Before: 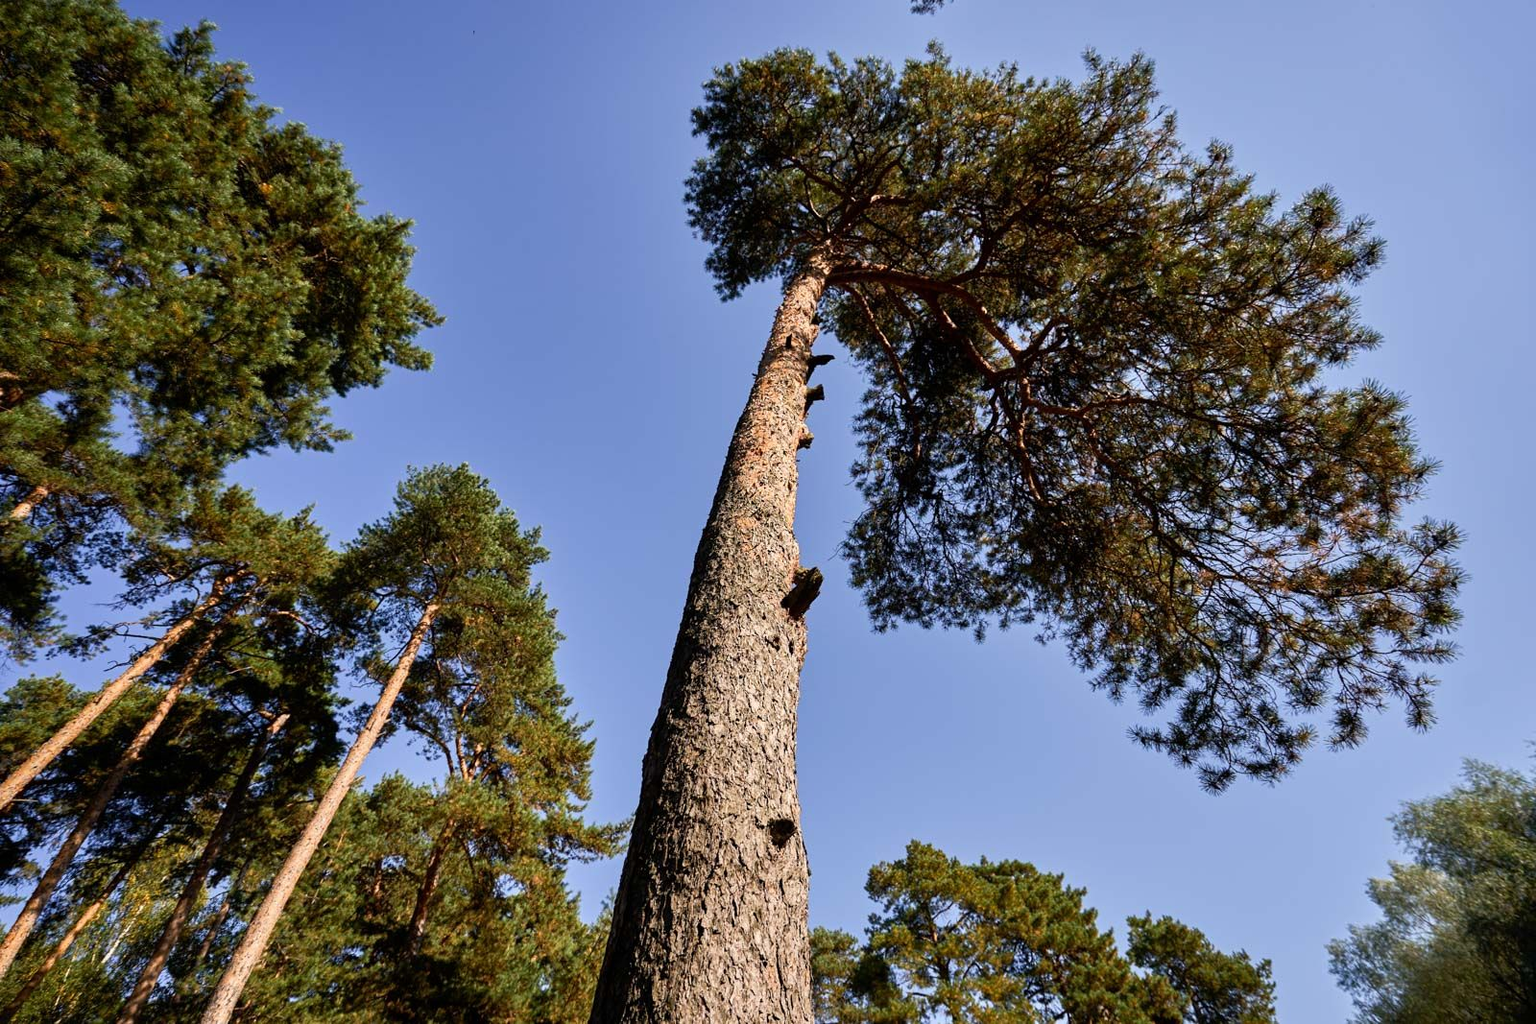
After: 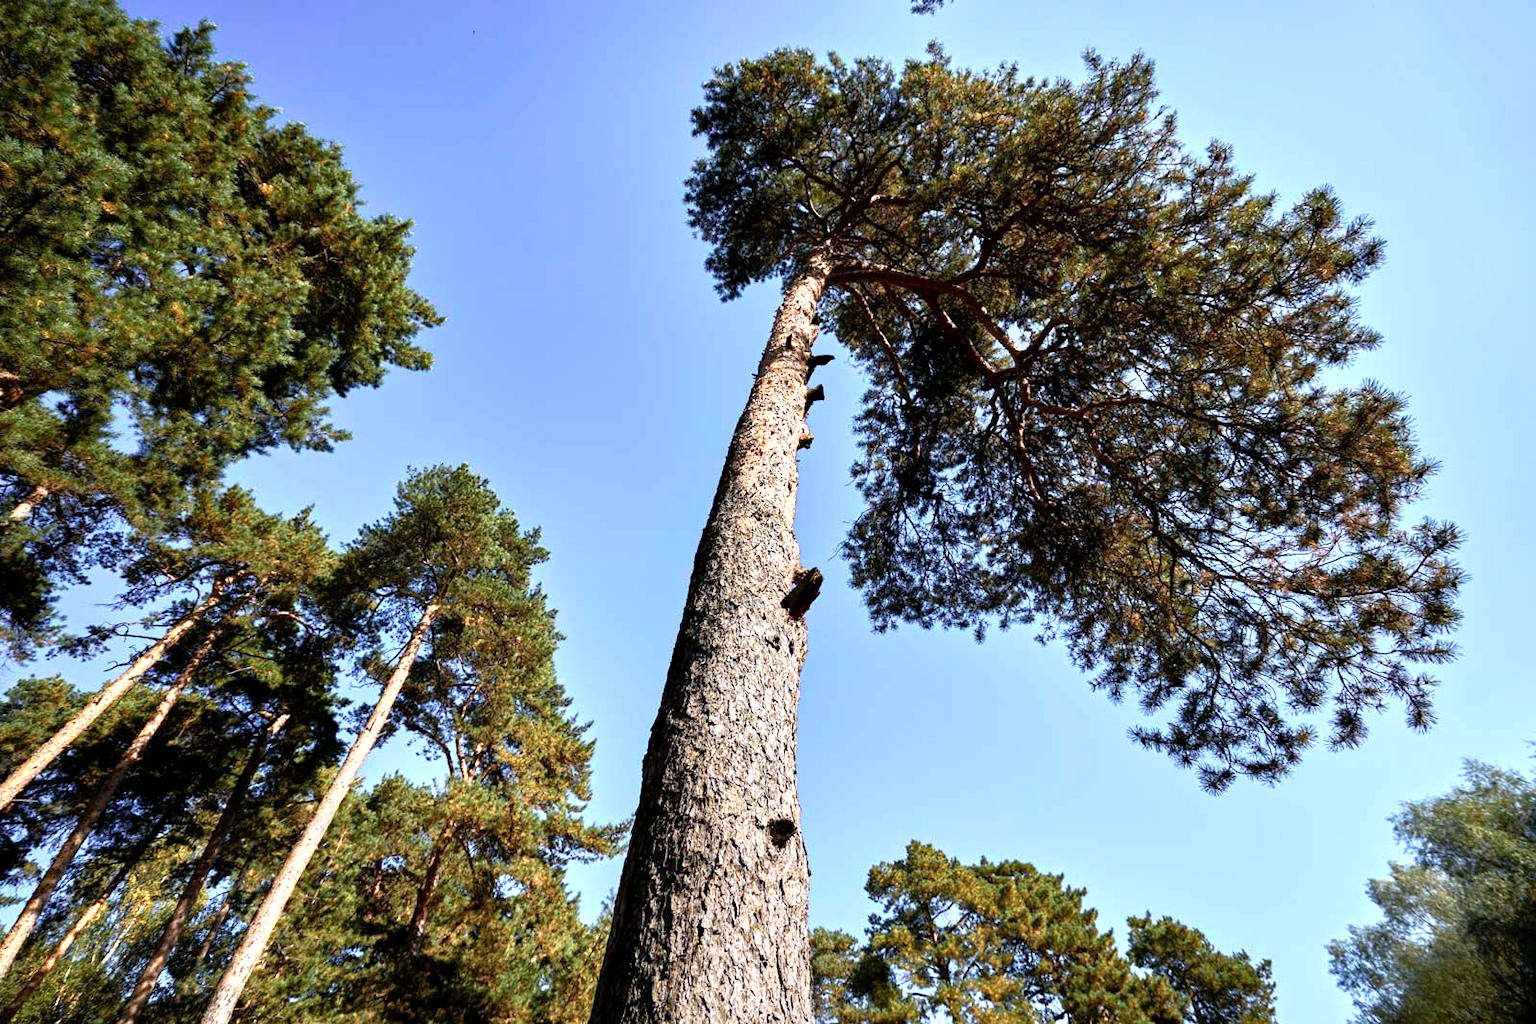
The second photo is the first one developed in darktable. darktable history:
color zones: curves: ch0 [(0.018, 0.548) (0.224, 0.64) (0.425, 0.447) (0.675, 0.575) (0.732, 0.579)]; ch1 [(0.066, 0.487) (0.25, 0.5) (0.404, 0.43) (0.75, 0.421) (0.956, 0.421)]; ch2 [(0.044, 0.561) (0.215, 0.465) (0.399, 0.544) (0.465, 0.548) (0.614, 0.447) (0.724, 0.43) (0.882, 0.623) (0.956, 0.632)]
exposure: black level correction 0.001, exposure 0.5 EV, compensate exposure bias true, compensate highlight preservation false
white balance: red 0.931, blue 1.11
haze removal: compatibility mode true, adaptive false
